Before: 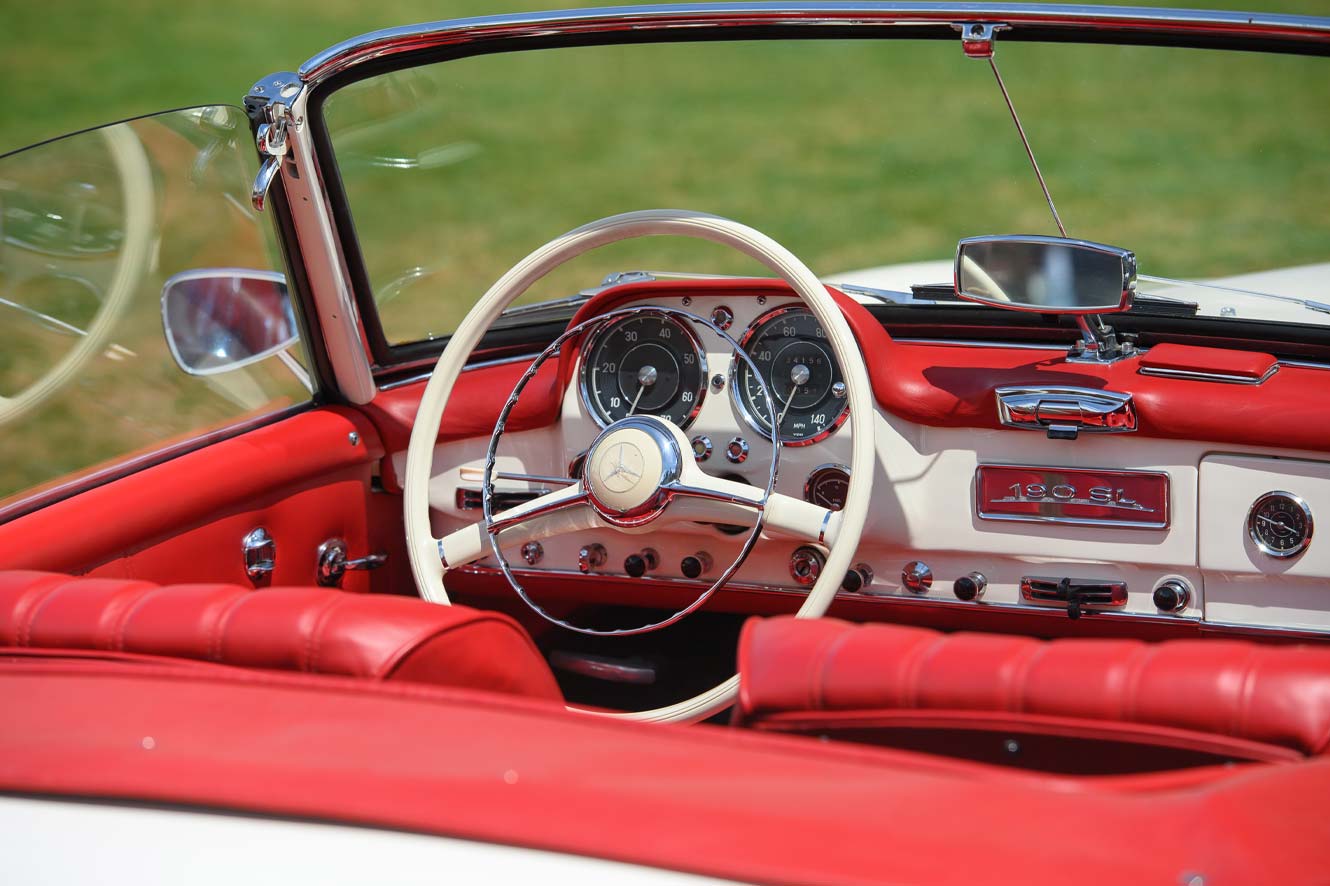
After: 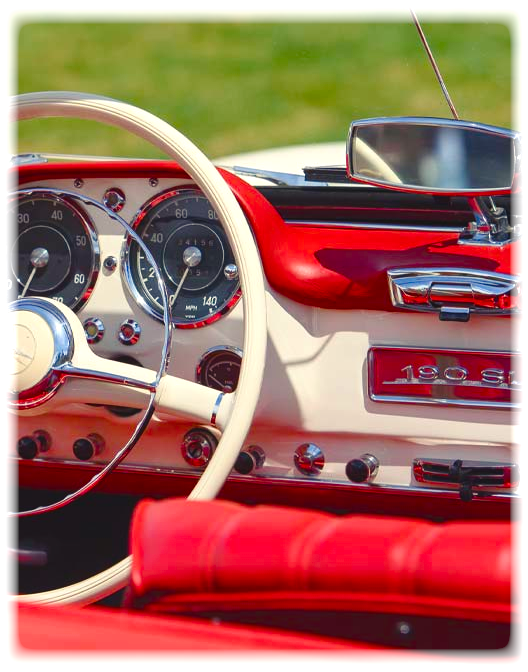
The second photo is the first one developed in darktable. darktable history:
crop: left 45.721%, top 13.393%, right 14.118%, bottom 10.01%
vignetting: fall-off start 93%, fall-off radius 5%, brightness 1, saturation -0.49, automatic ratio true, width/height ratio 1.332, shape 0.04, unbound false
color balance rgb: shadows lift › chroma 3%, shadows lift › hue 280.8°, power › hue 330°, highlights gain › chroma 3%, highlights gain › hue 75.6°, global offset › luminance 0.7%, perceptual saturation grading › global saturation 20%, perceptual saturation grading › highlights -25%, perceptual saturation grading › shadows 50%, global vibrance 20.33%
contrast brightness saturation: contrast 0.07
exposure: exposure 0.207 EV, compensate highlight preservation false
